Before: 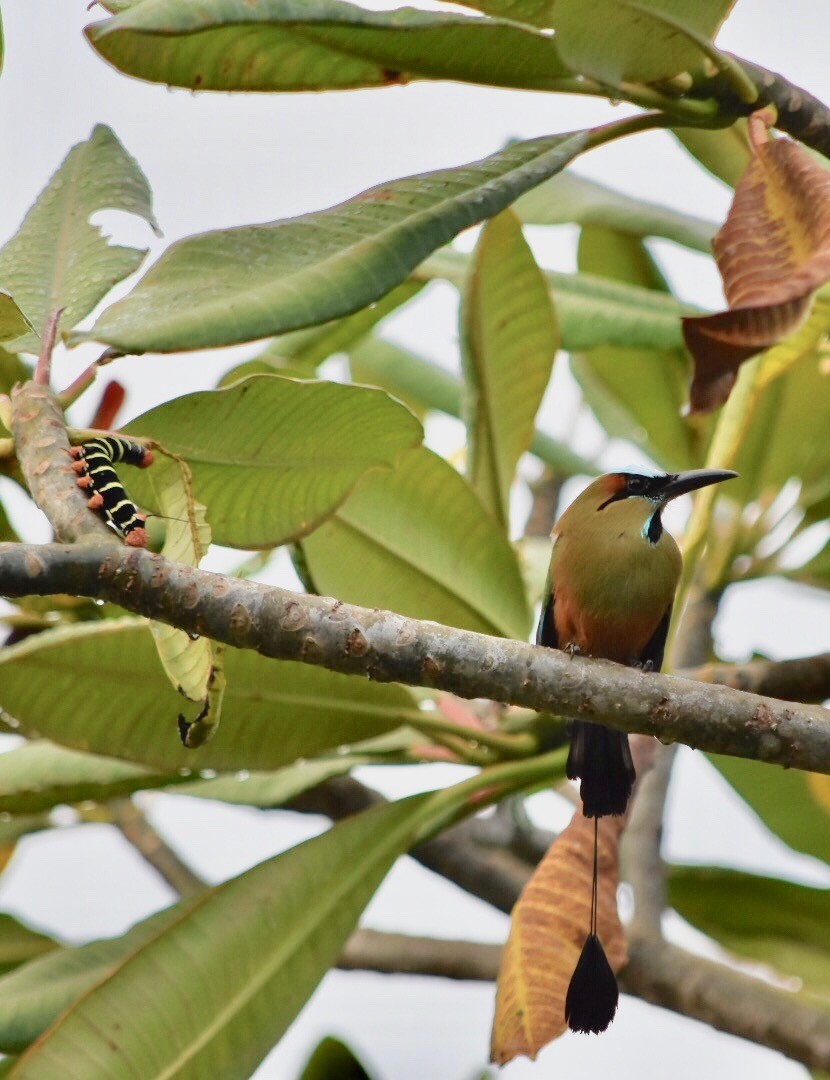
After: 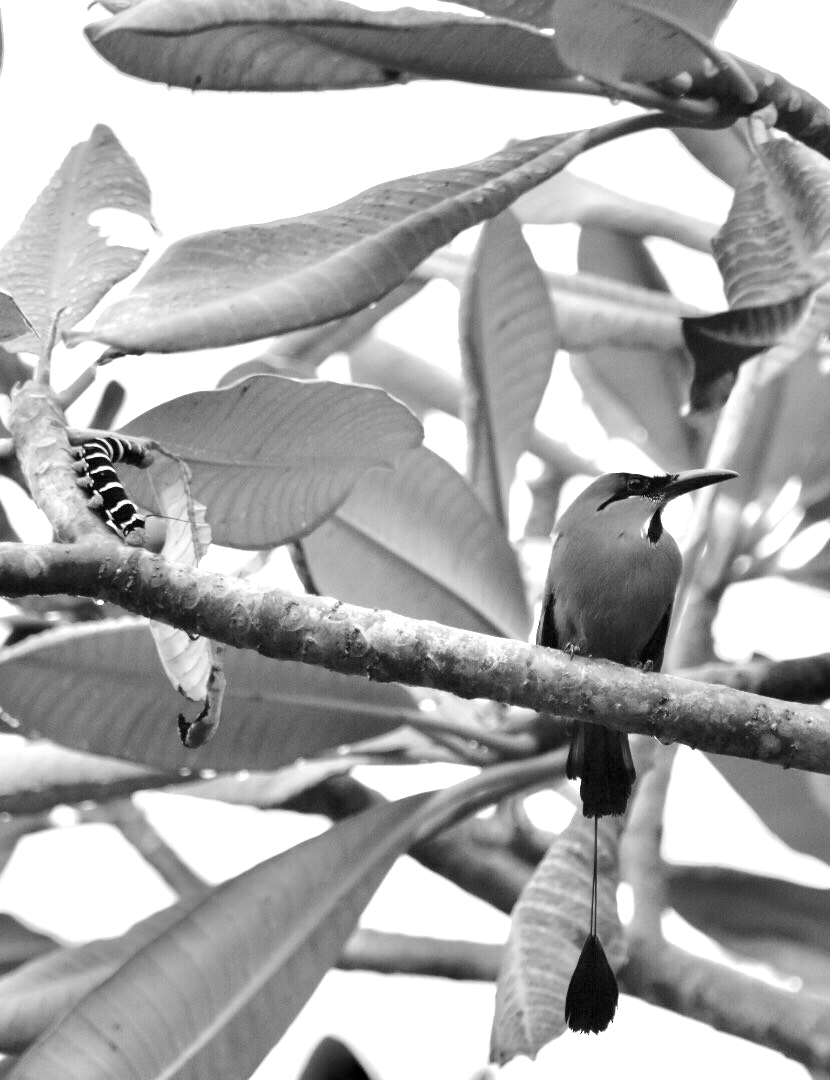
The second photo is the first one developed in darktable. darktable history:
exposure: exposure 0.722 EV, compensate highlight preservation false
color calibration: output gray [0.267, 0.423, 0.267, 0], illuminant custom, x 0.263, y 0.52, temperature 7016.62 K
